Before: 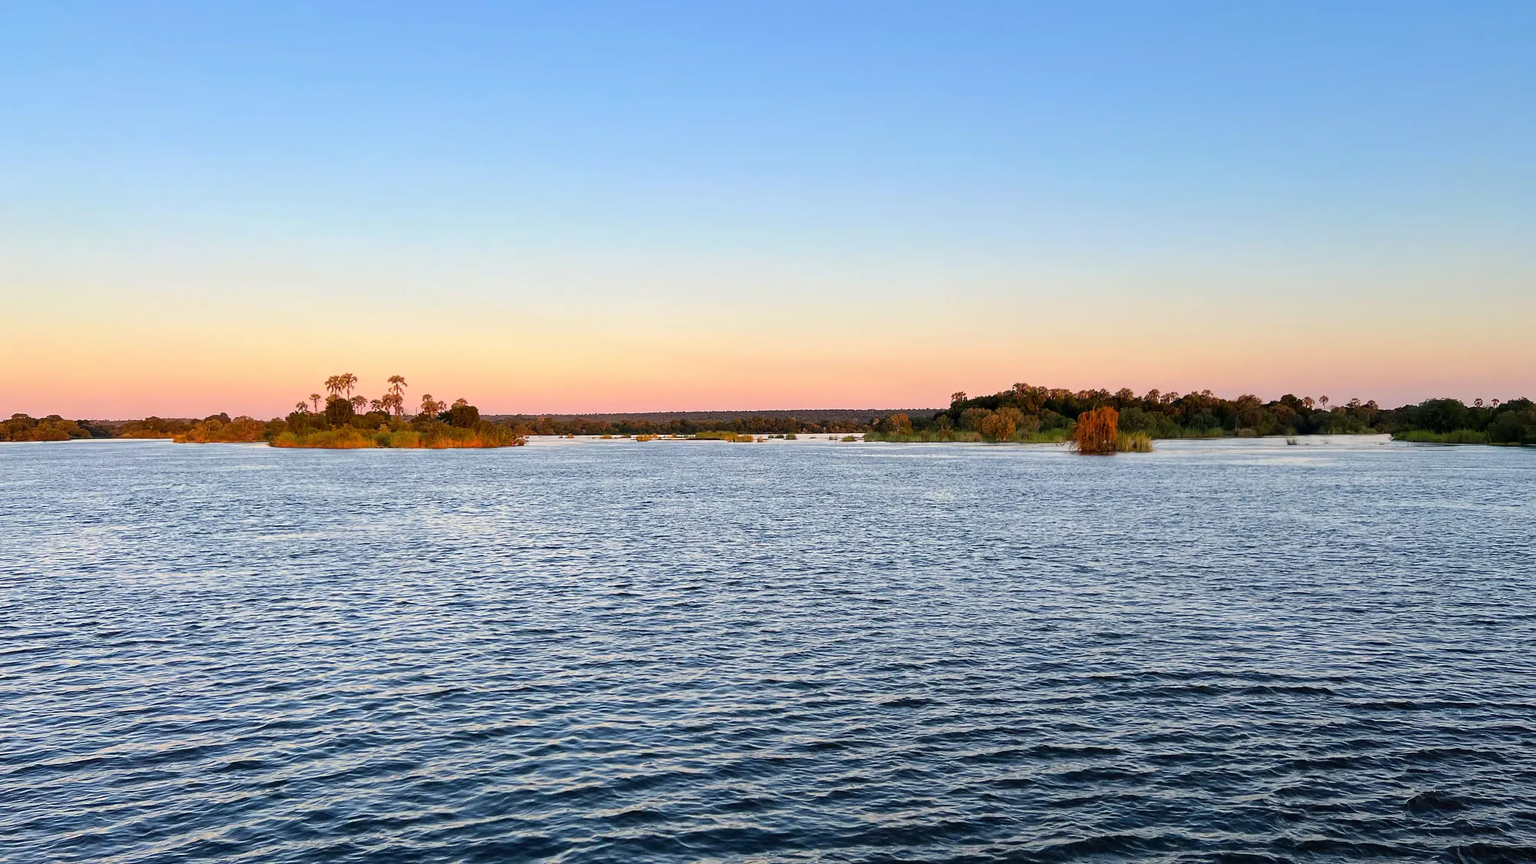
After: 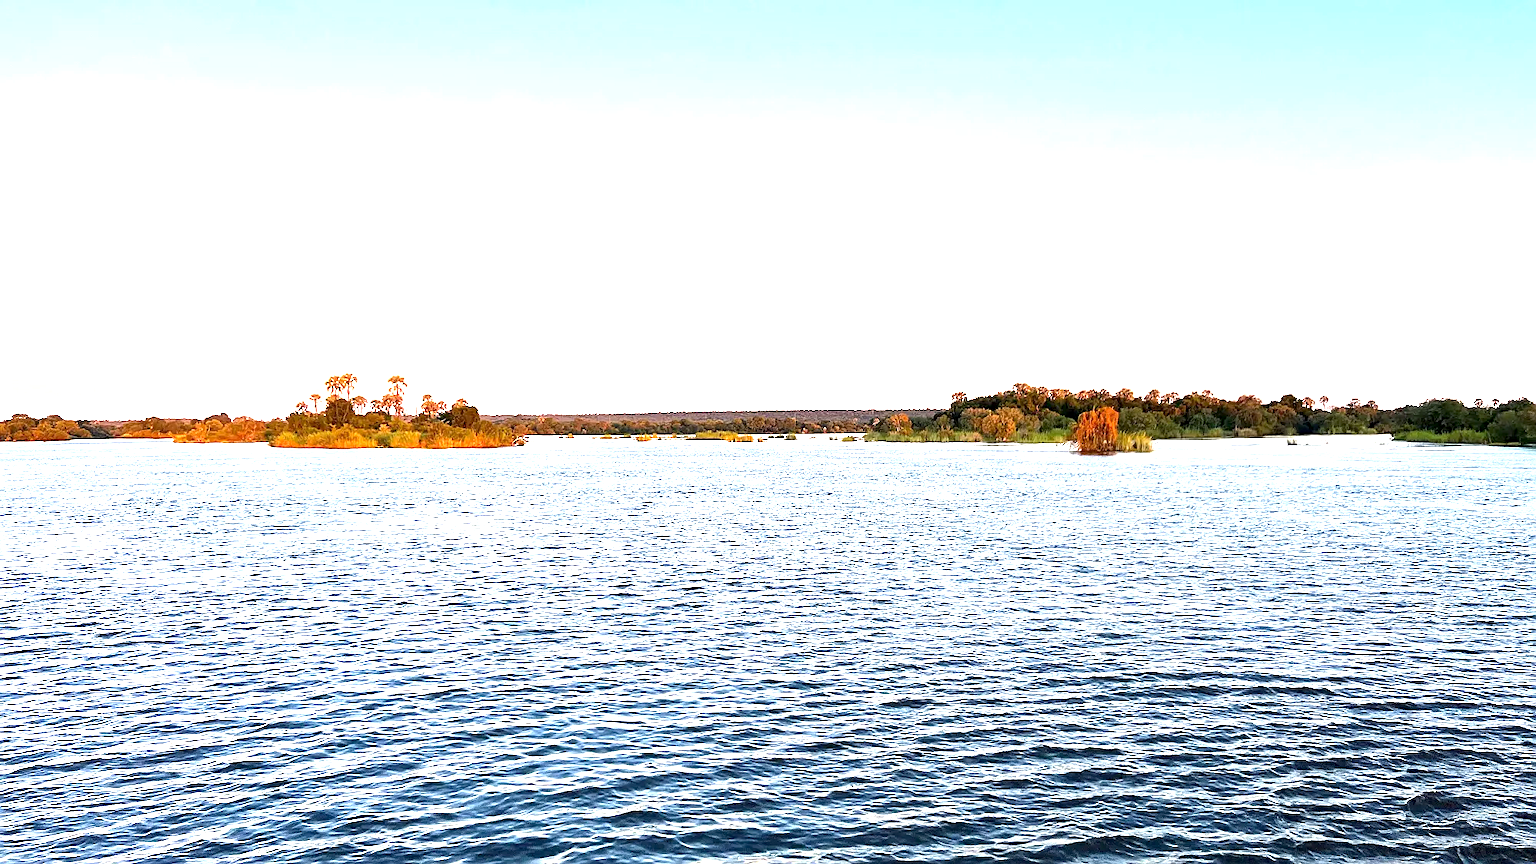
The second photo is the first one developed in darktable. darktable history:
exposure: black level correction 0.001, exposure 1.733 EV, compensate highlight preservation false
sharpen: on, module defaults
